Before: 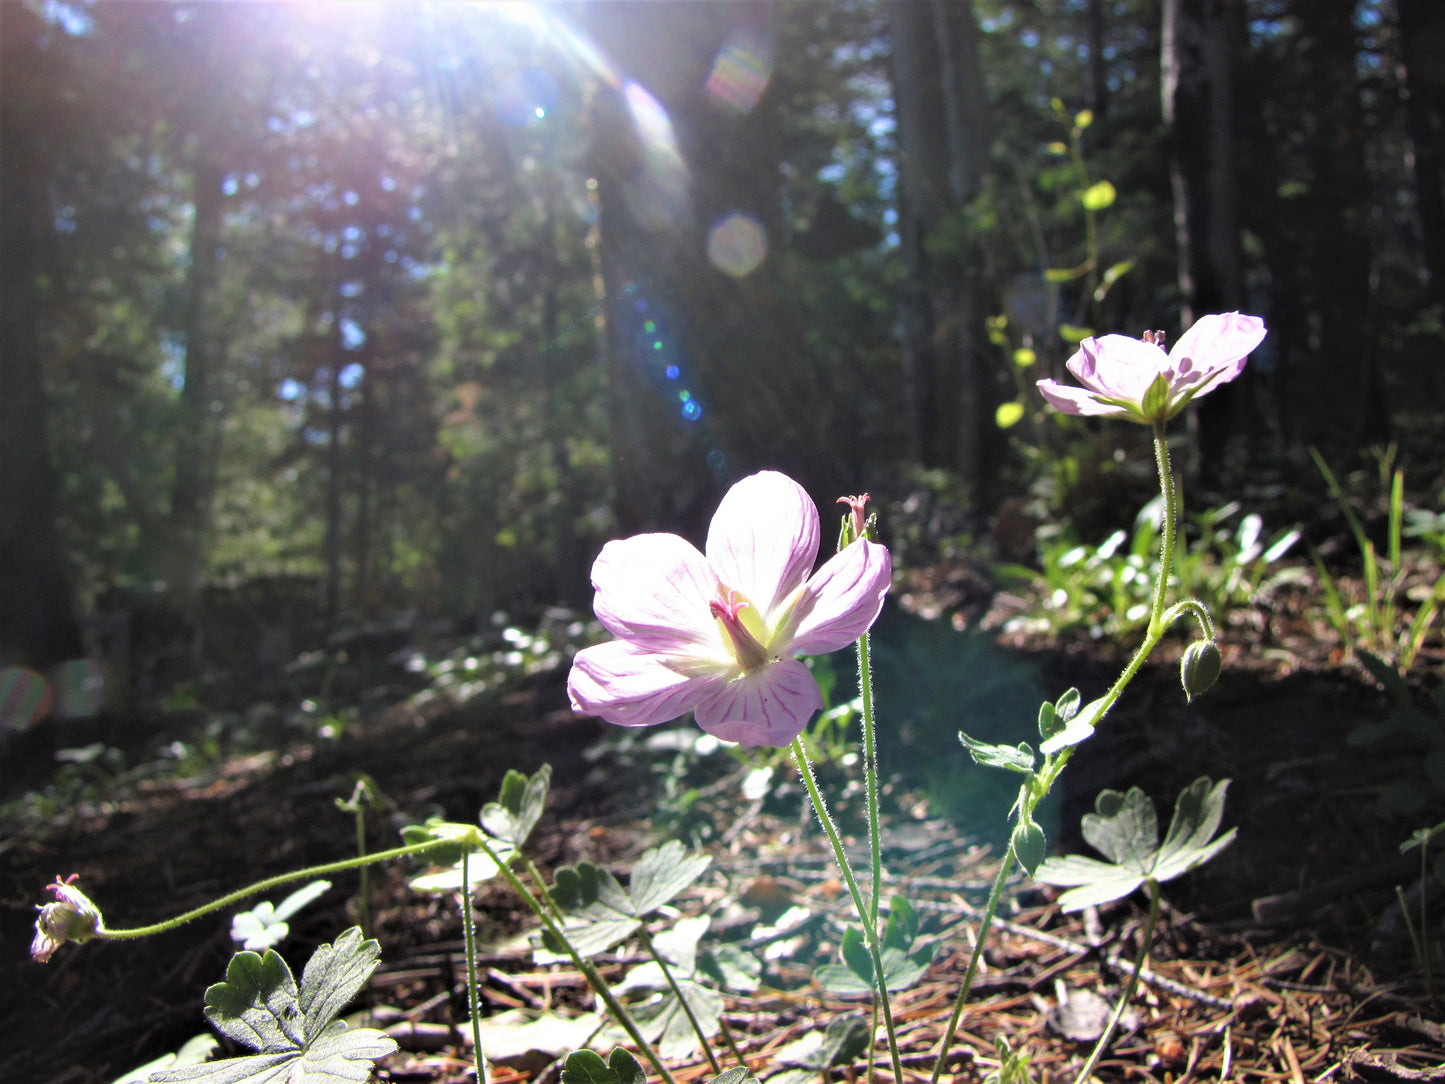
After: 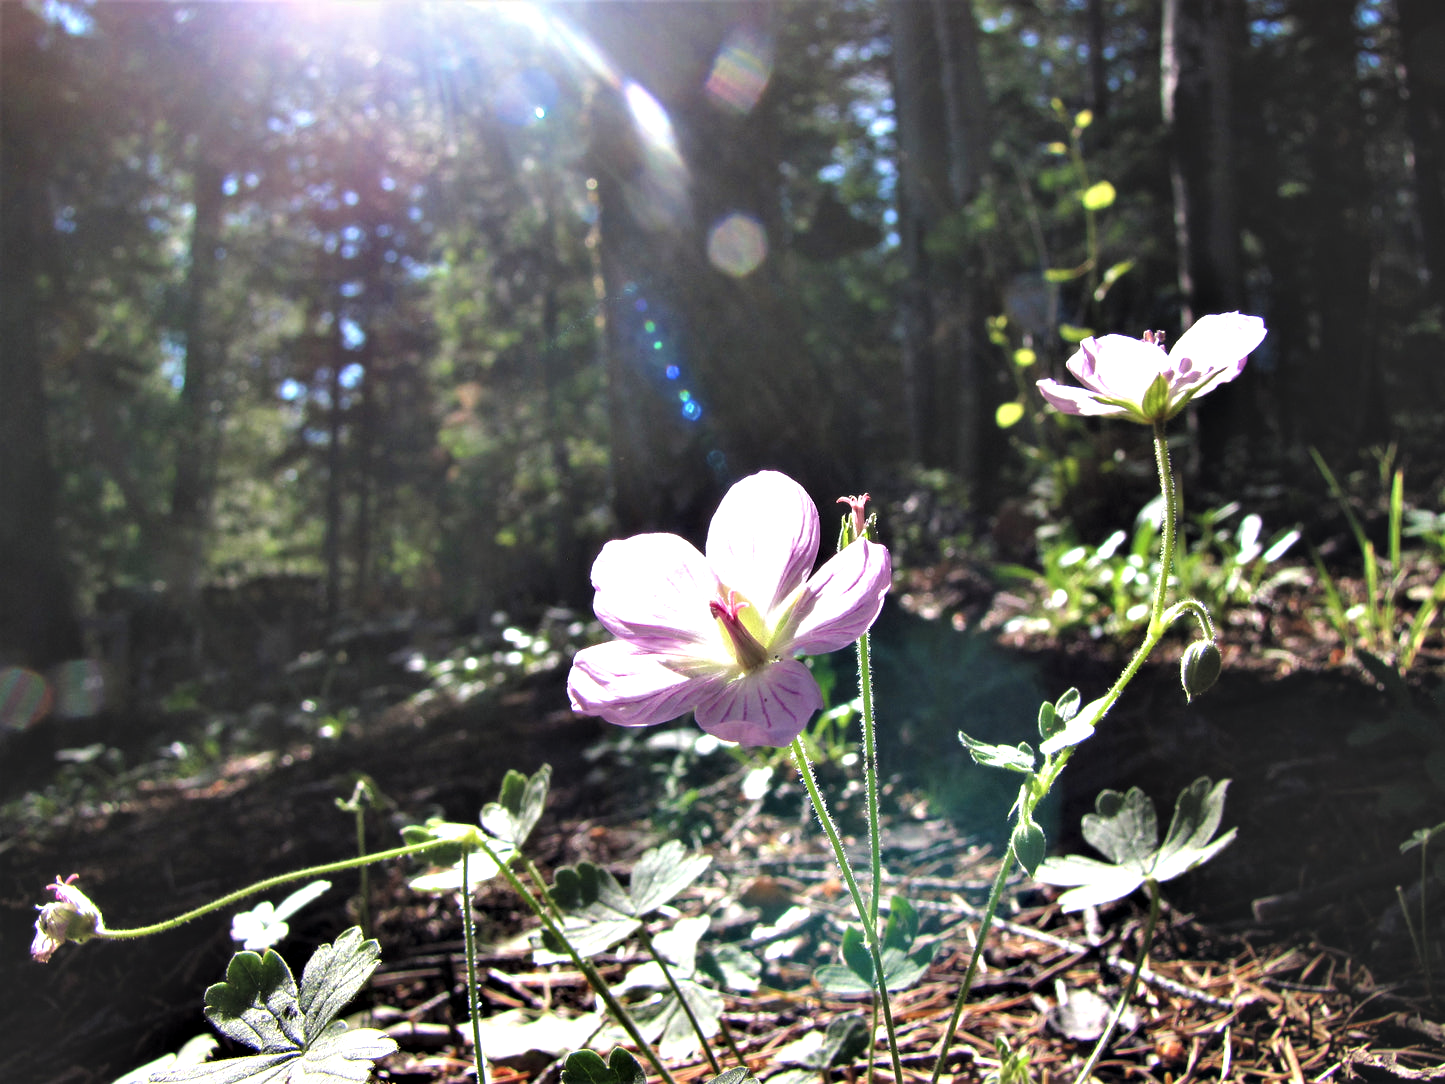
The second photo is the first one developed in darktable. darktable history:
exposure: black level correction -0.015, exposure -0.128 EV, compensate exposure bias true, compensate highlight preservation false
contrast equalizer: octaves 7, y [[0.6 ×6], [0.55 ×6], [0 ×6], [0 ×6], [0 ×6]]
